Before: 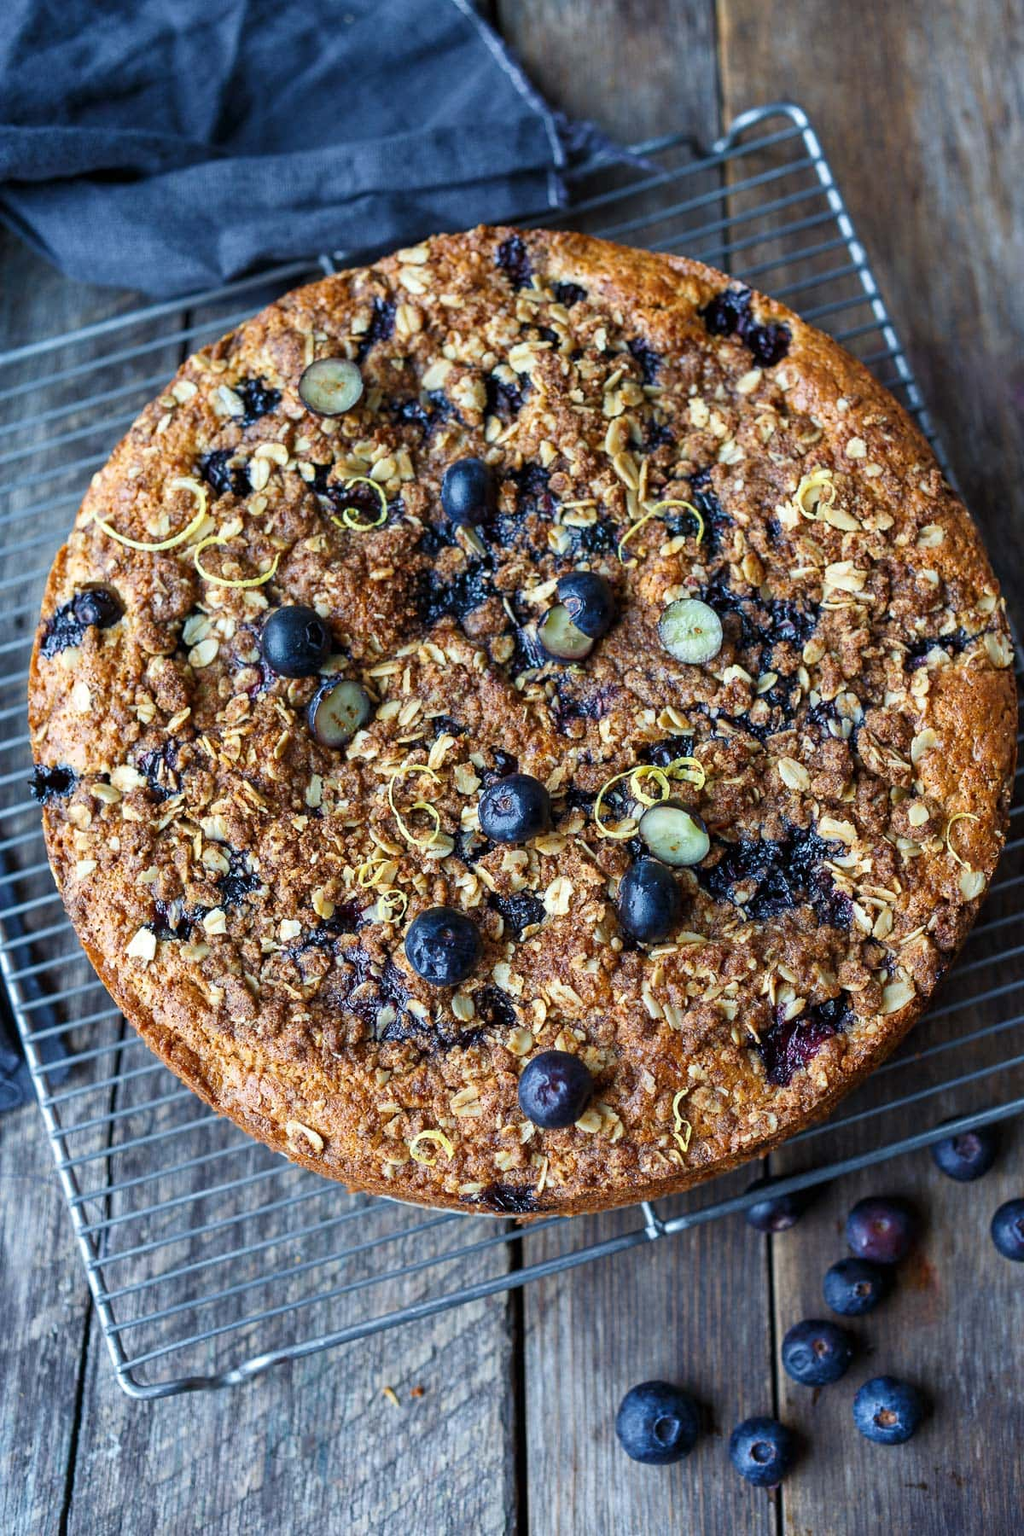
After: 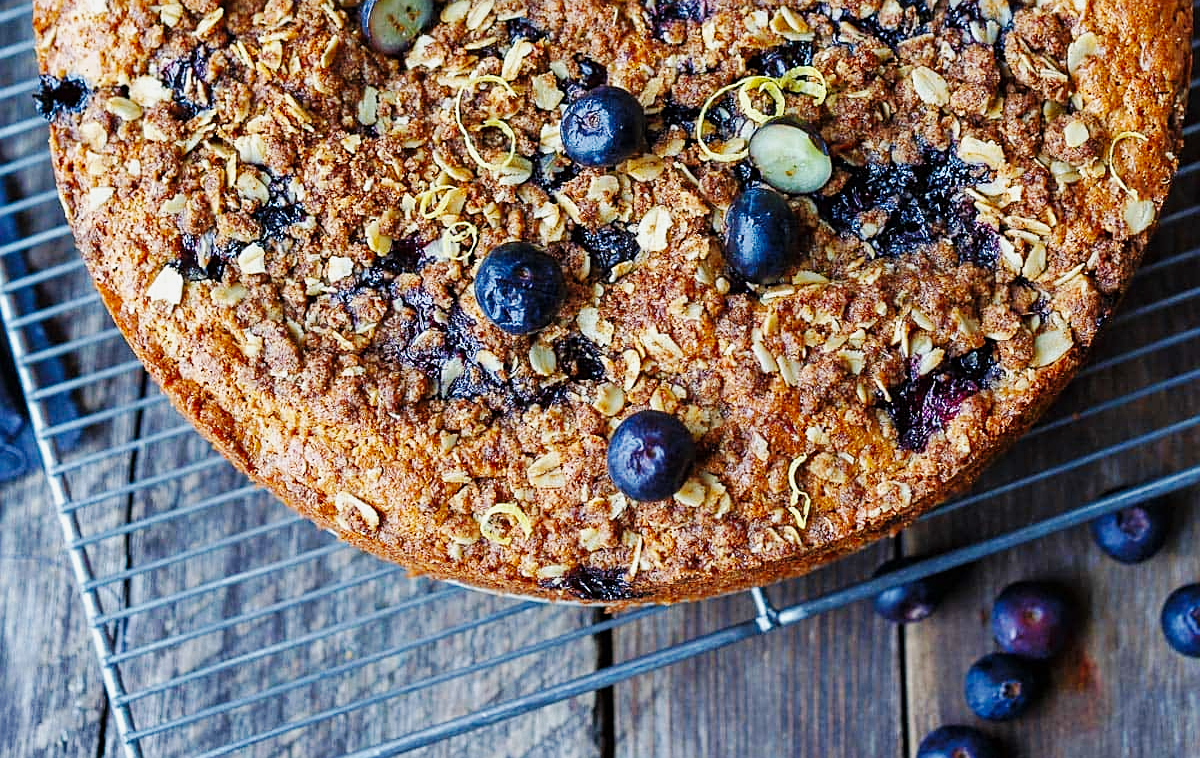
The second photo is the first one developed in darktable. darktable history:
base curve: curves: ch0 [(0, 0) (0.032, 0.025) (0.121, 0.166) (0.206, 0.329) (0.605, 0.79) (1, 1)], preserve colors none
crop: top 45.619%, bottom 12.241%
tone equalizer: -8 EV 0.277 EV, -7 EV 0.431 EV, -6 EV 0.43 EV, -5 EV 0.234 EV, -3 EV -0.247 EV, -2 EV -0.39 EV, -1 EV -0.393 EV, +0 EV -0.243 EV, edges refinement/feathering 500, mask exposure compensation -1.57 EV, preserve details no
sharpen: on, module defaults
